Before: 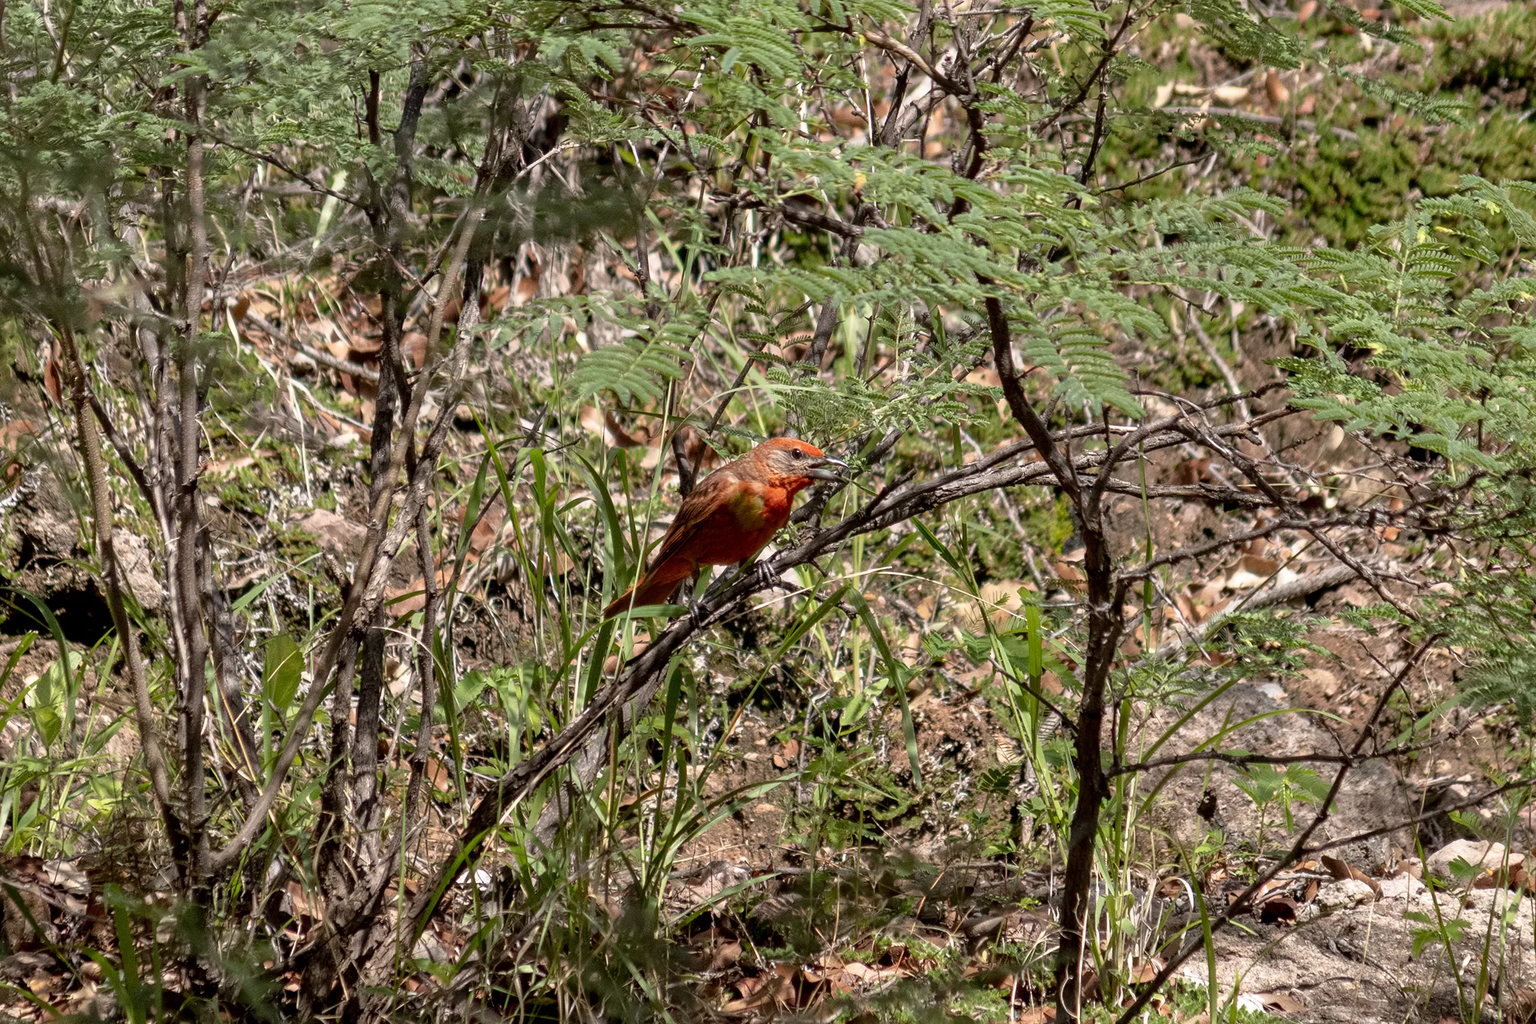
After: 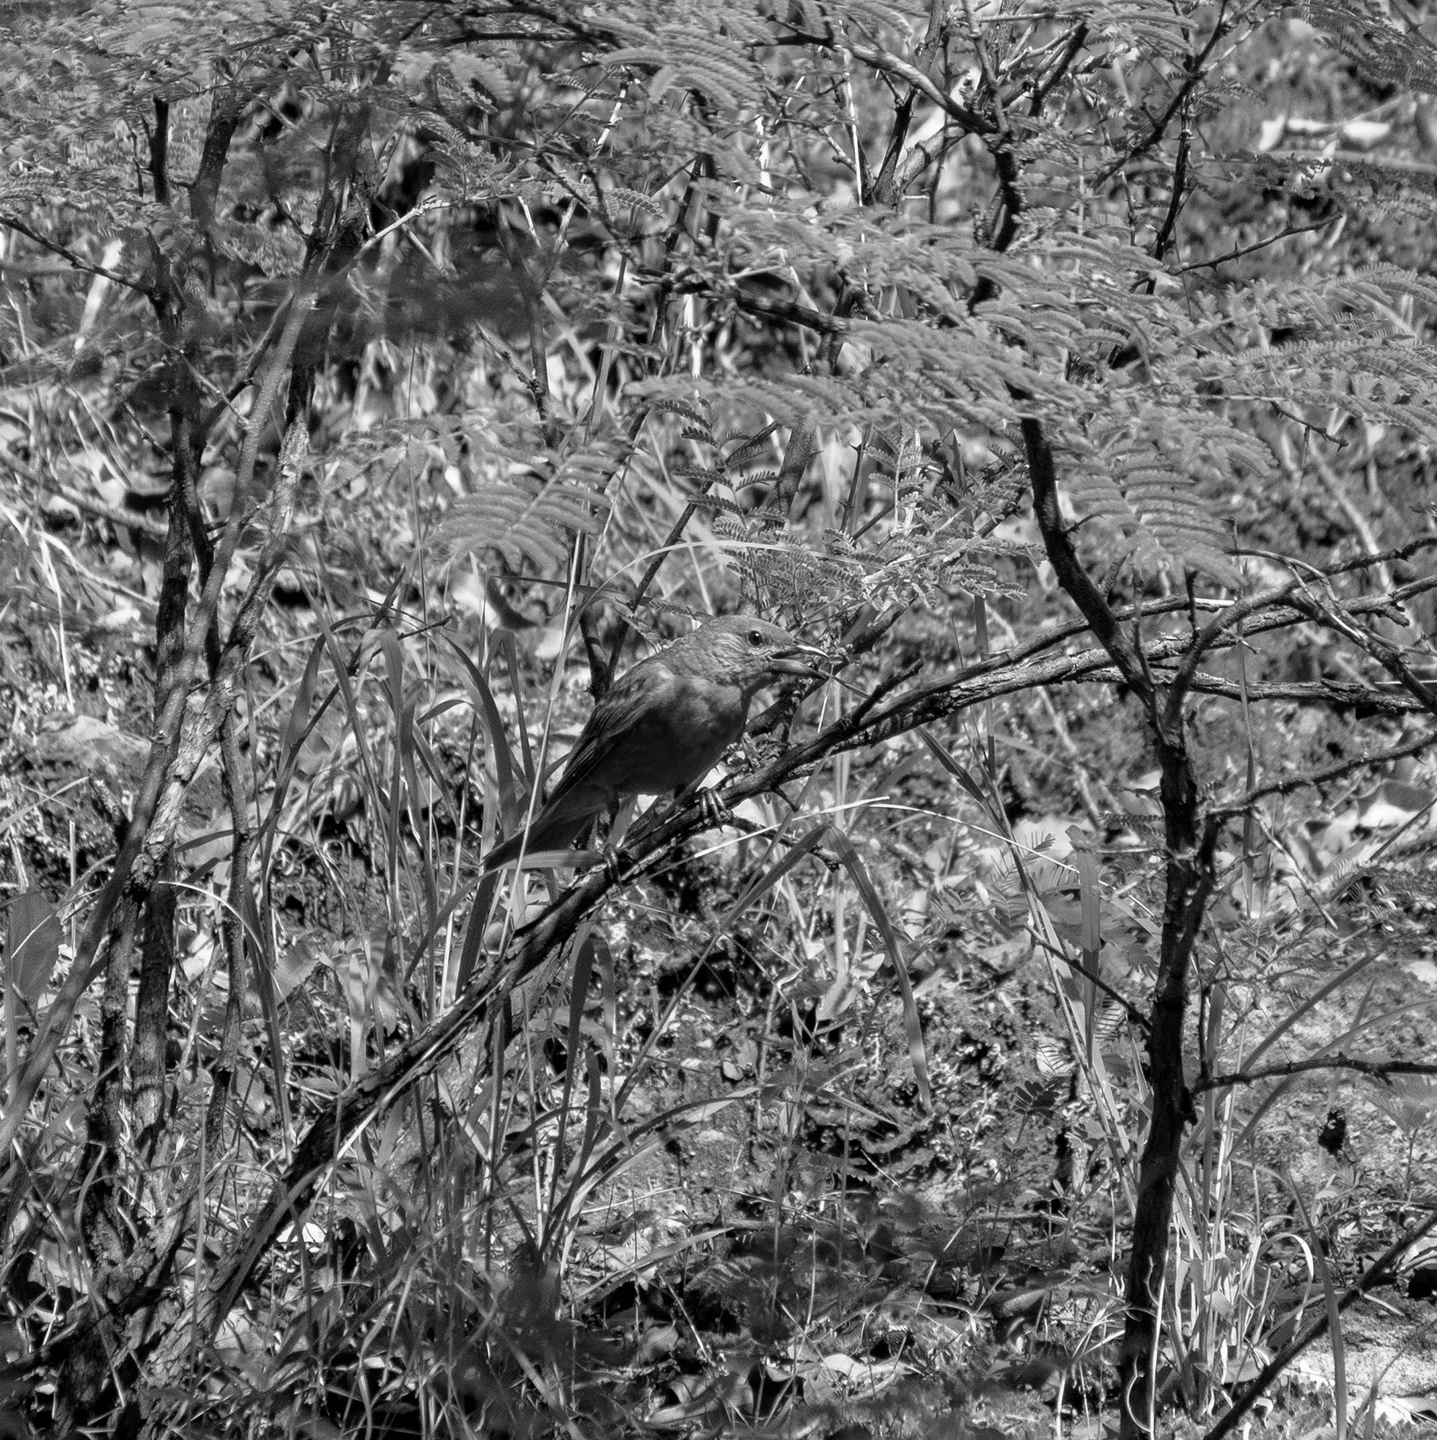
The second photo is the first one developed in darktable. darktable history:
crop: left 16.899%, right 16.556%
monochrome: a -4.13, b 5.16, size 1
